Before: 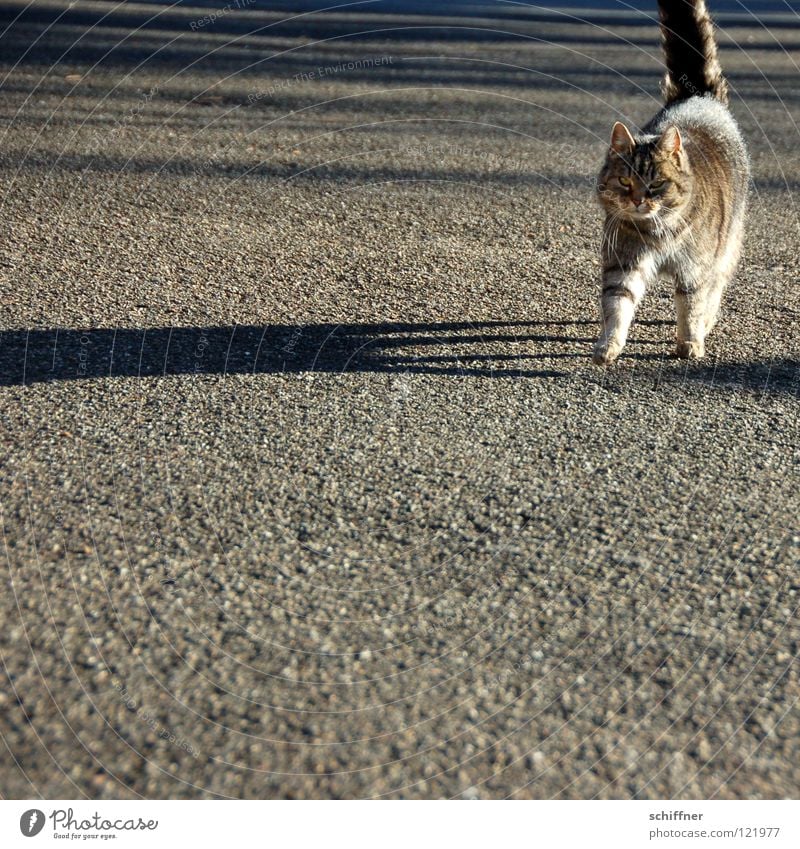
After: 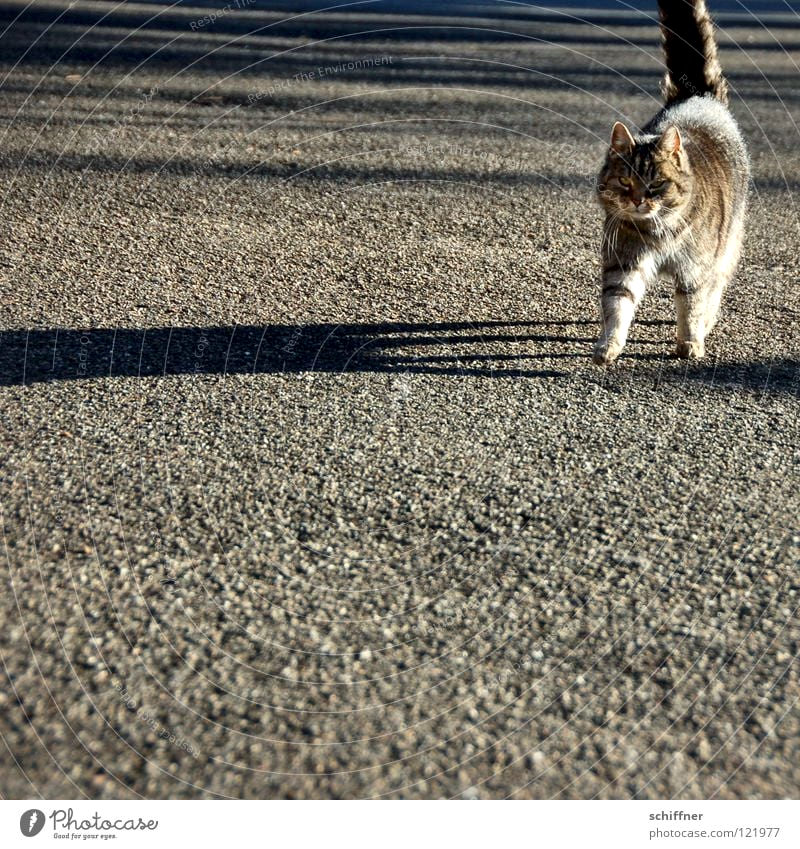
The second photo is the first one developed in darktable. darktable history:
local contrast: mode bilateral grid, contrast 19, coarseness 50, detail 171%, midtone range 0.2
